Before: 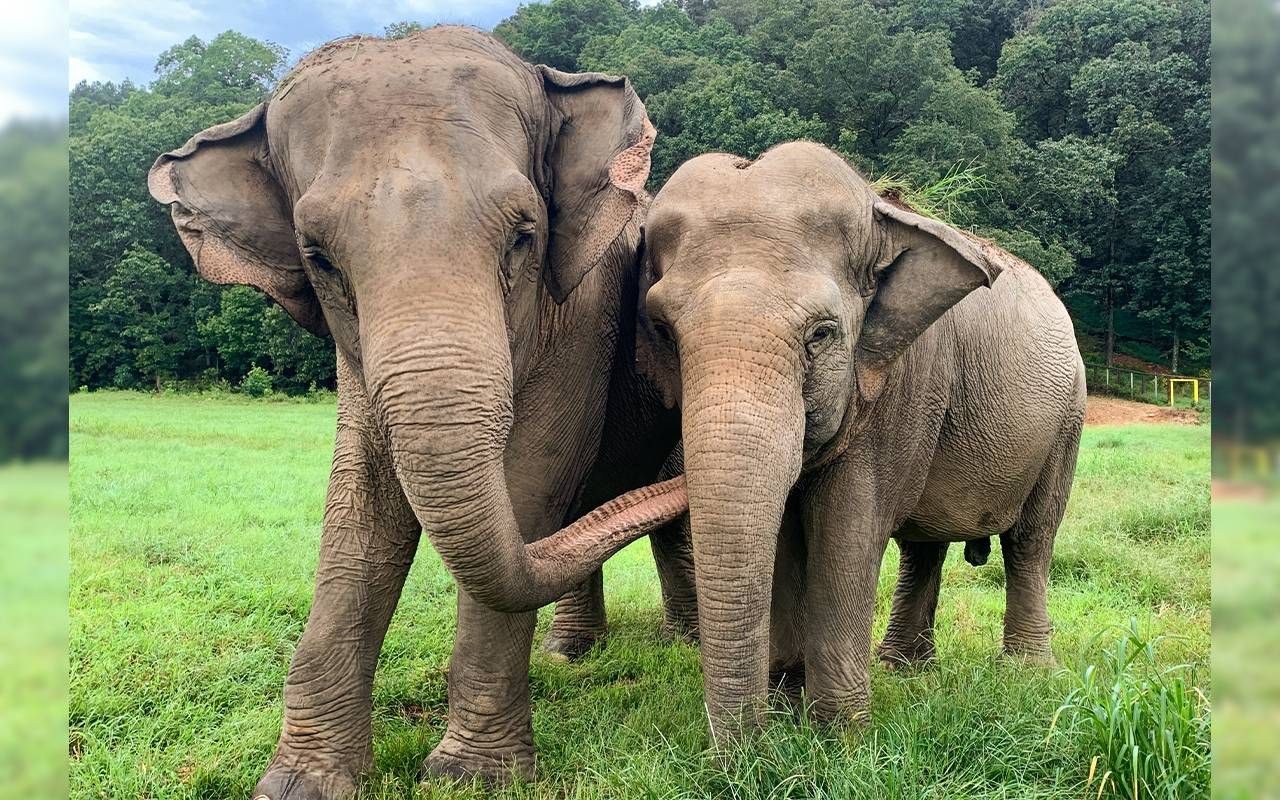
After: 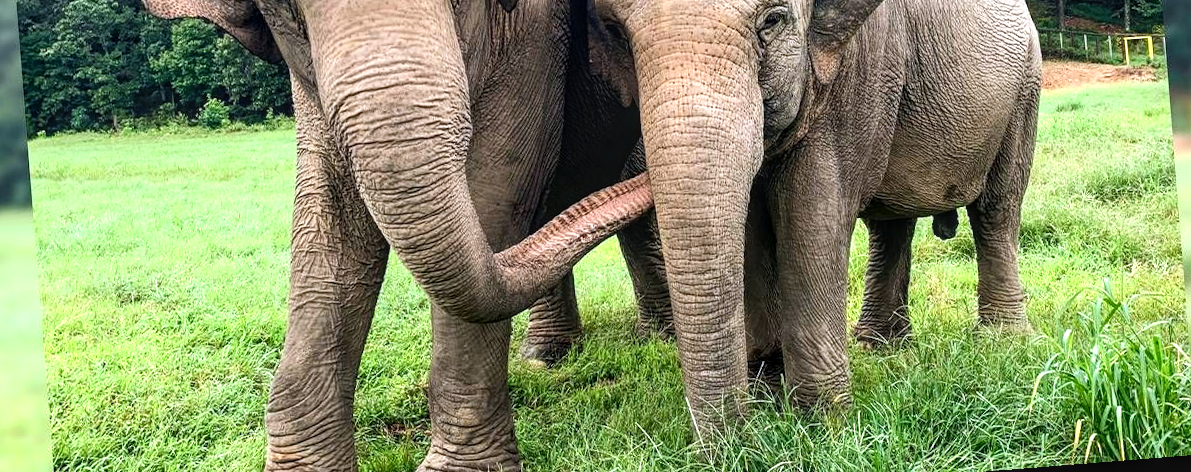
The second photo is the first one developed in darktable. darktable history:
shadows and highlights: shadows -12.5, white point adjustment 4, highlights 28.33
crop and rotate: top 36.435%
tone curve: curves: ch0 [(0, 0) (0.003, 0.002) (0.011, 0.009) (0.025, 0.021) (0.044, 0.037) (0.069, 0.058) (0.1, 0.083) (0.136, 0.122) (0.177, 0.165) (0.224, 0.216) (0.277, 0.277) (0.335, 0.344) (0.399, 0.418) (0.468, 0.499) (0.543, 0.586) (0.623, 0.679) (0.709, 0.779) (0.801, 0.877) (0.898, 0.977) (1, 1)], preserve colors none
local contrast: on, module defaults
rotate and perspective: rotation -4.57°, crop left 0.054, crop right 0.944, crop top 0.087, crop bottom 0.914
white balance: red 0.984, blue 1.059
